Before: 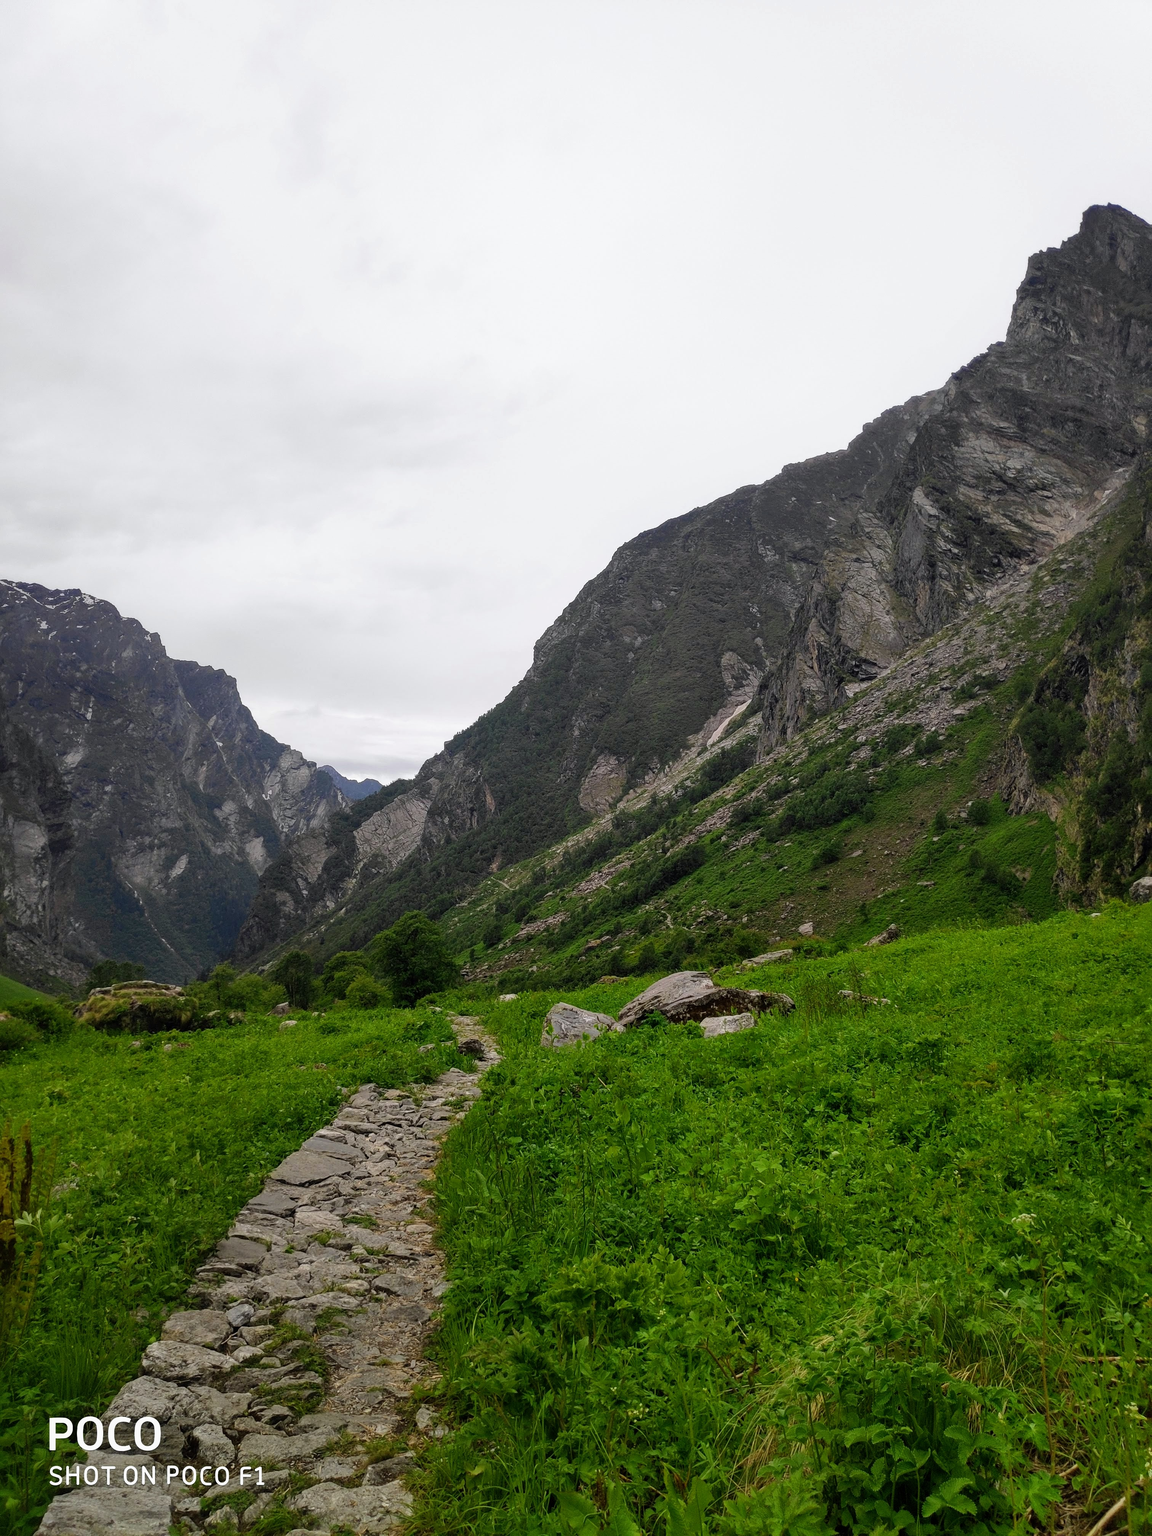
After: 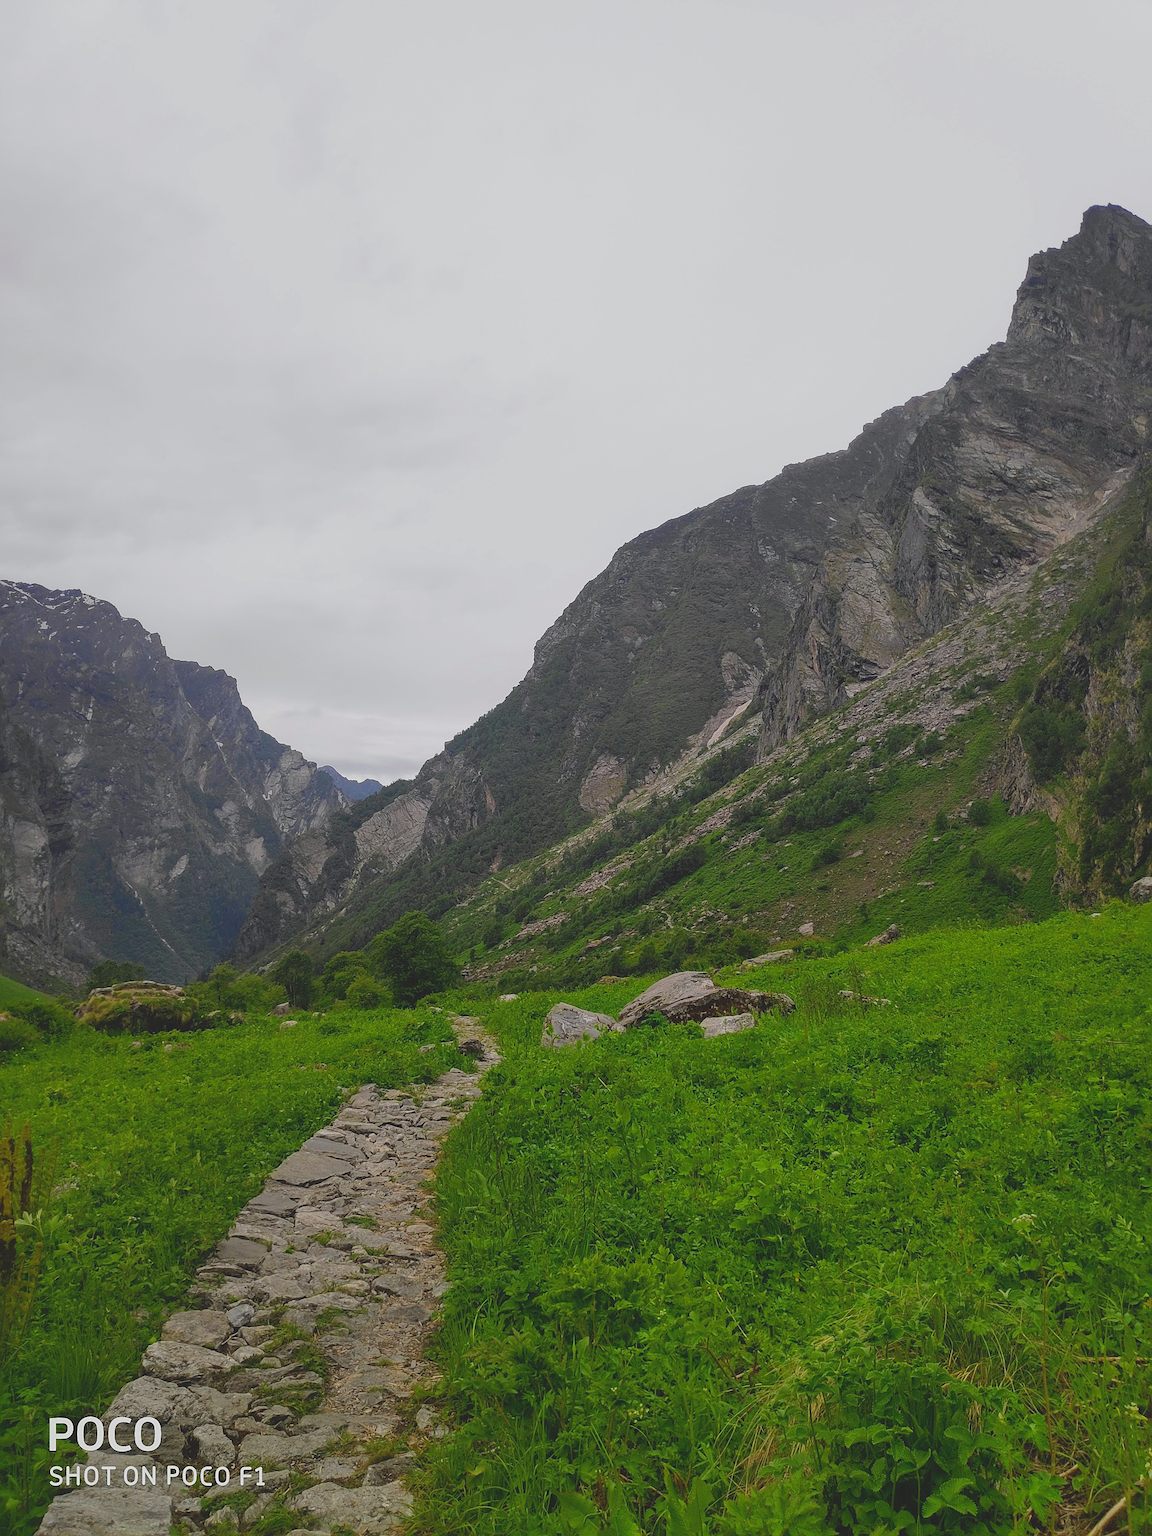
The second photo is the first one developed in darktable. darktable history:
sharpen: on, module defaults
contrast brightness saturation: contrast -0.279
